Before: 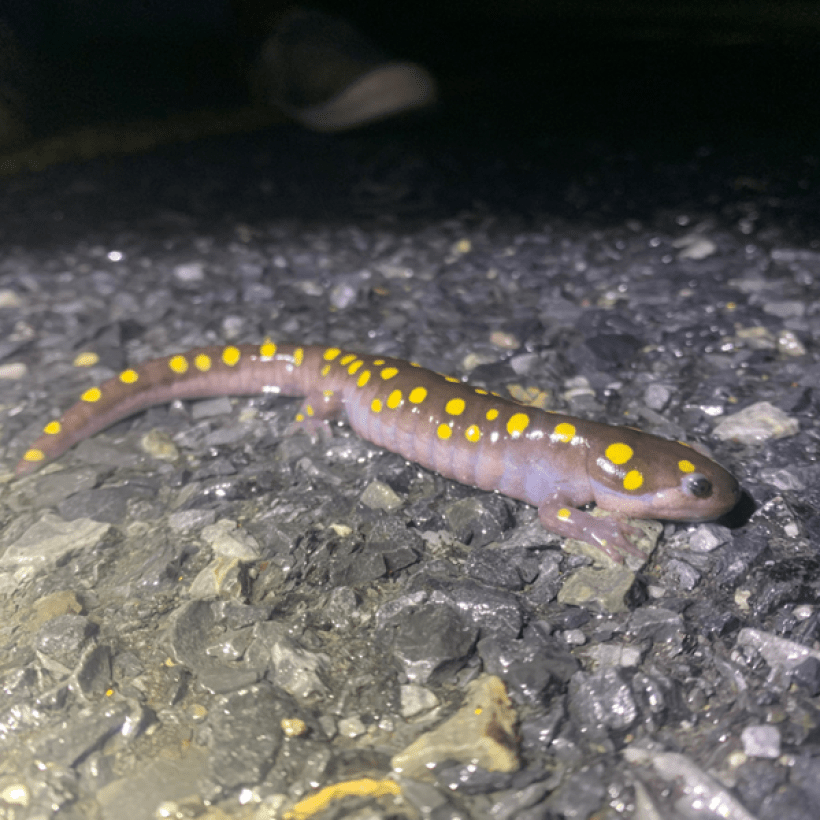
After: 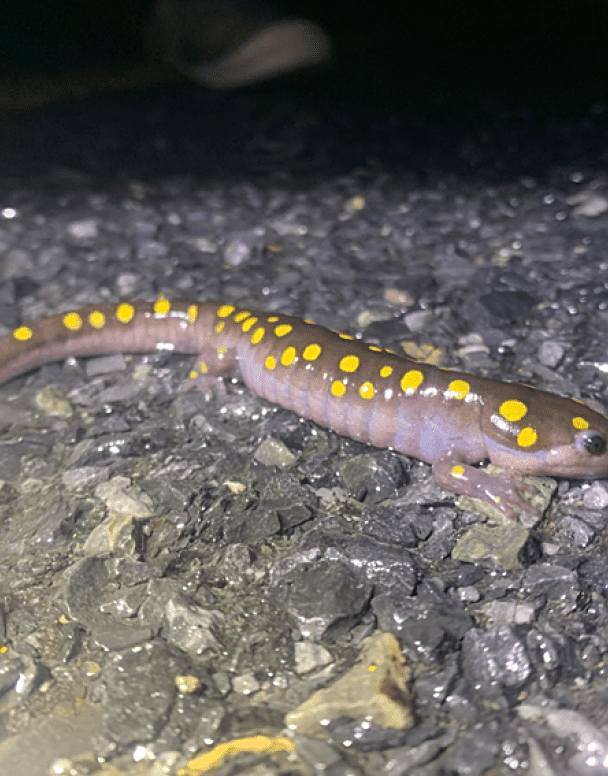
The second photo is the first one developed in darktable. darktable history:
tone equalizer: on, module defaults
crop and rotate: left 13.15%, top 5.251%, right 12.609%
sharpen: on, module defaults
